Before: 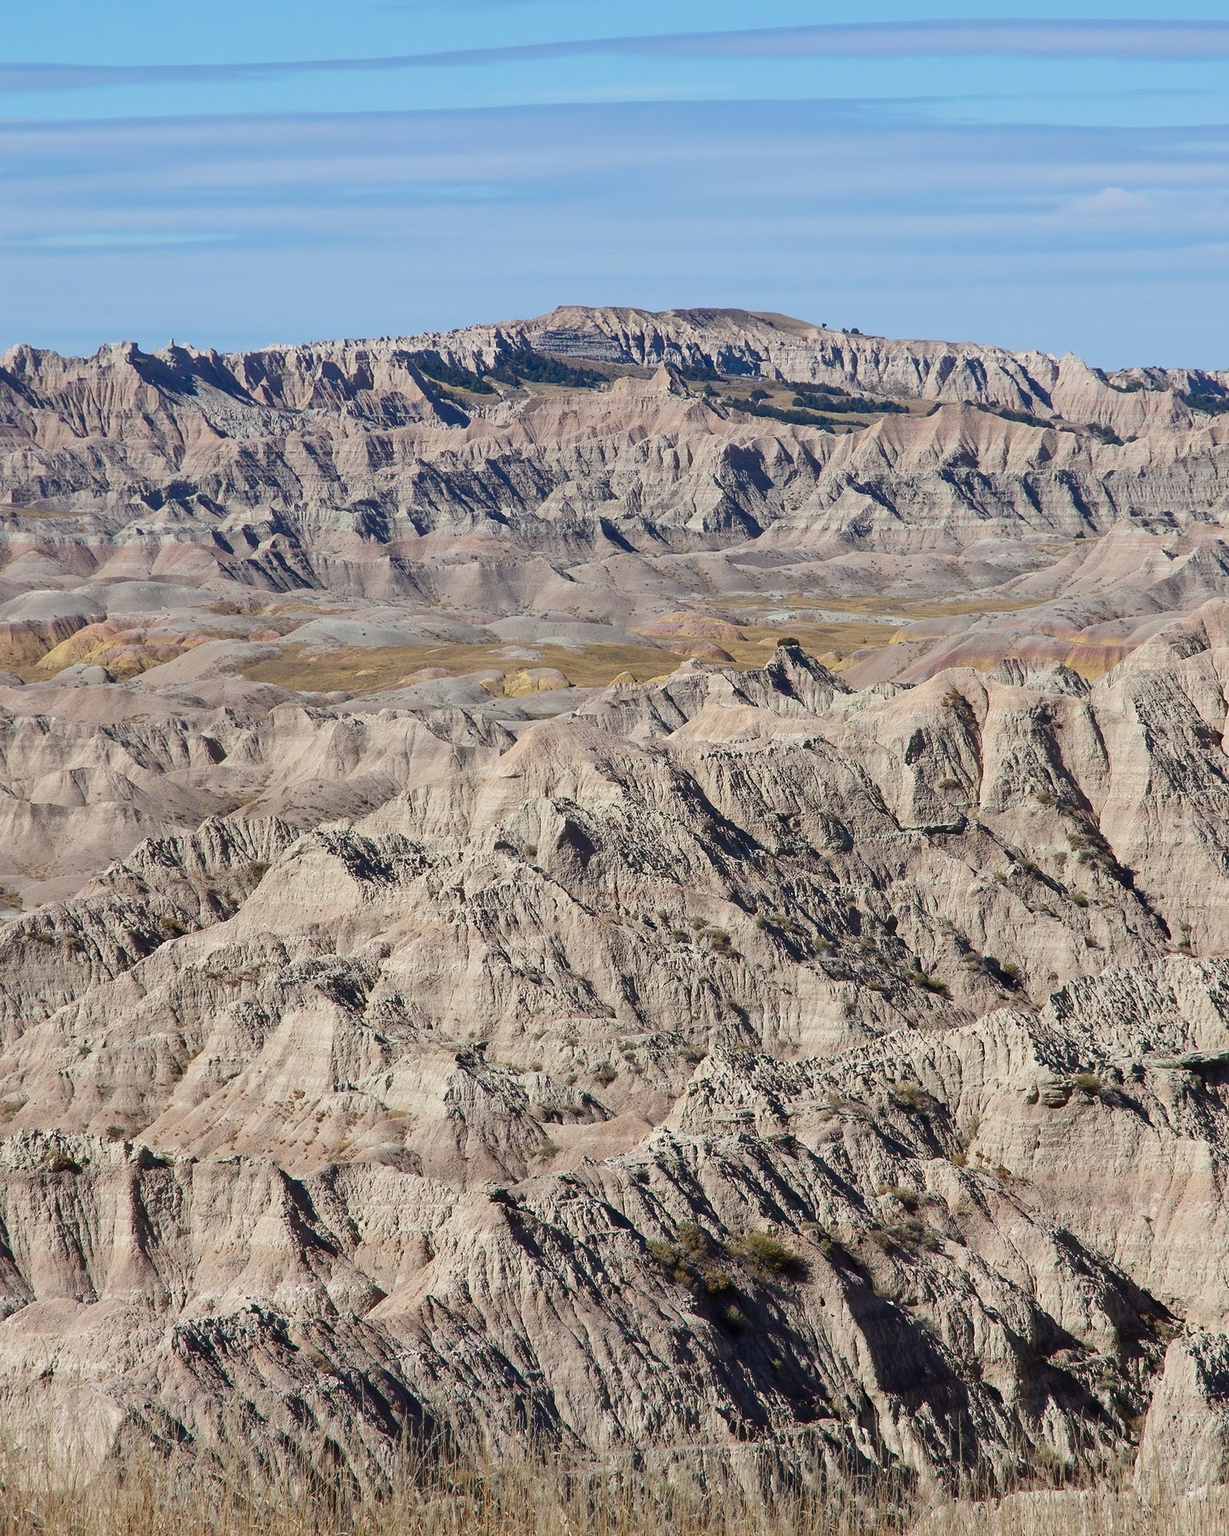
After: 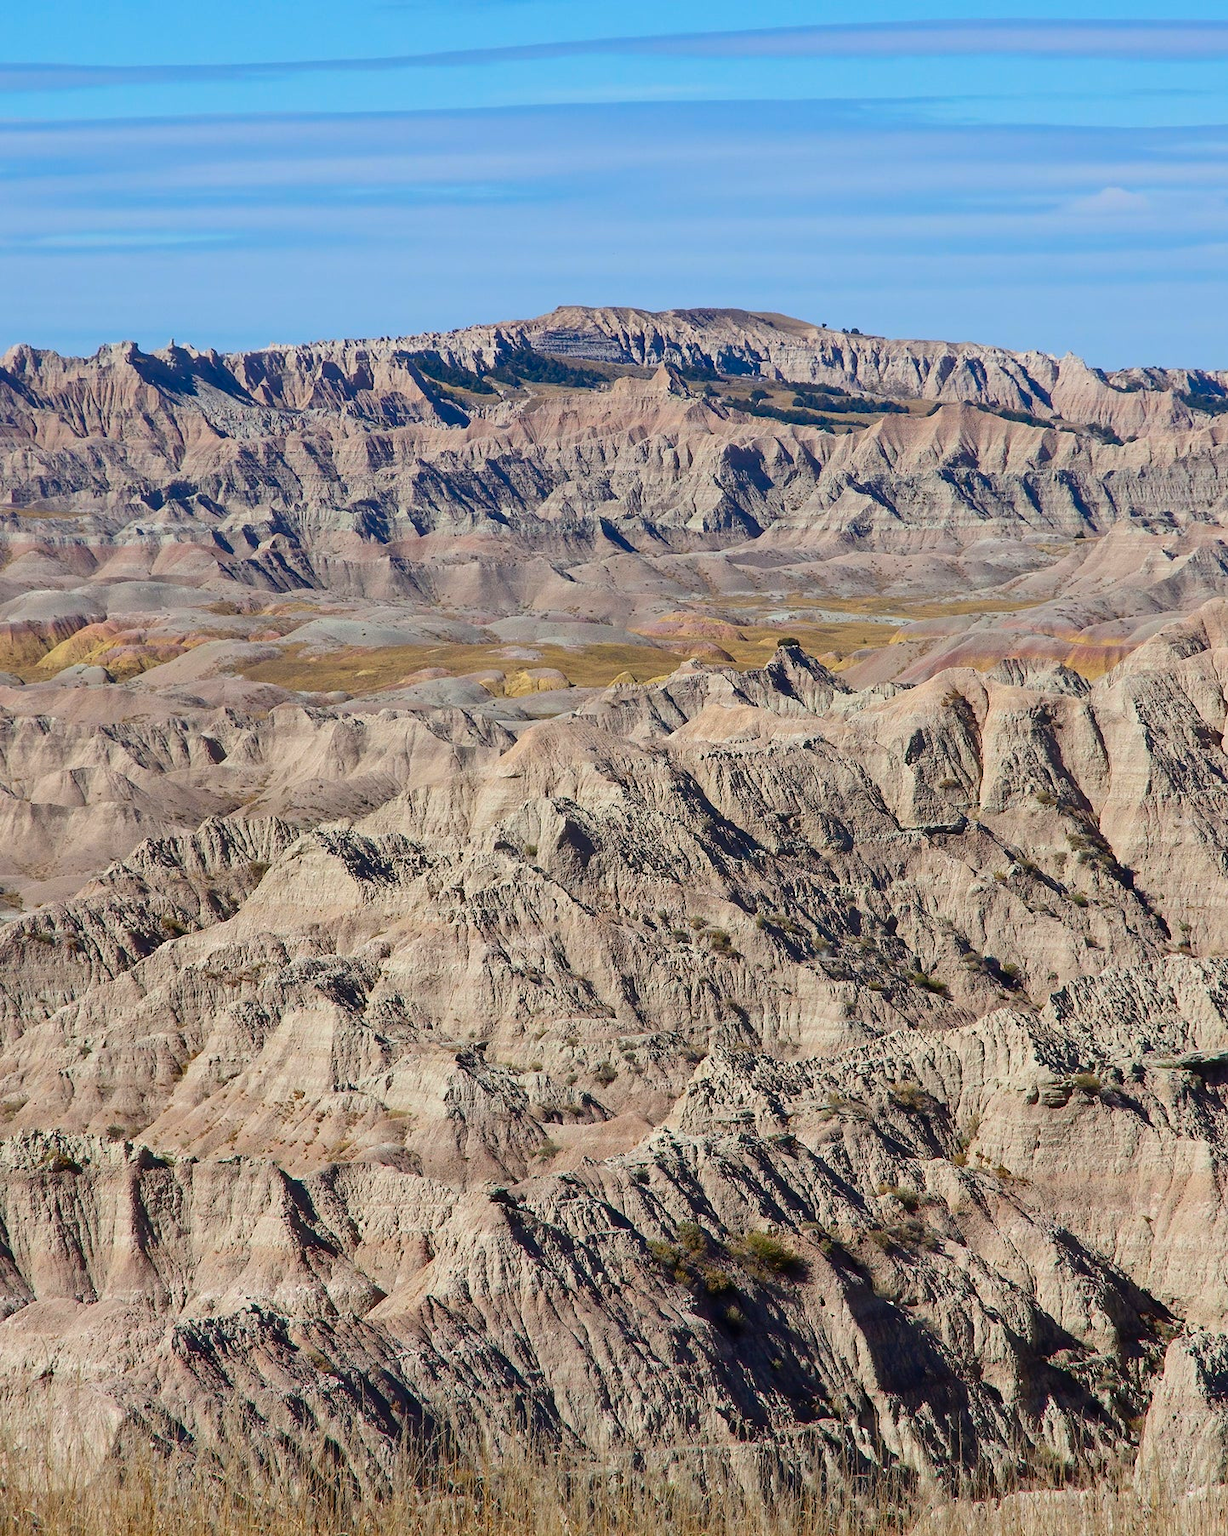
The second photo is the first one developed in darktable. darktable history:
contrast brightness saturation: brightness -0.022, saturation 0.339
